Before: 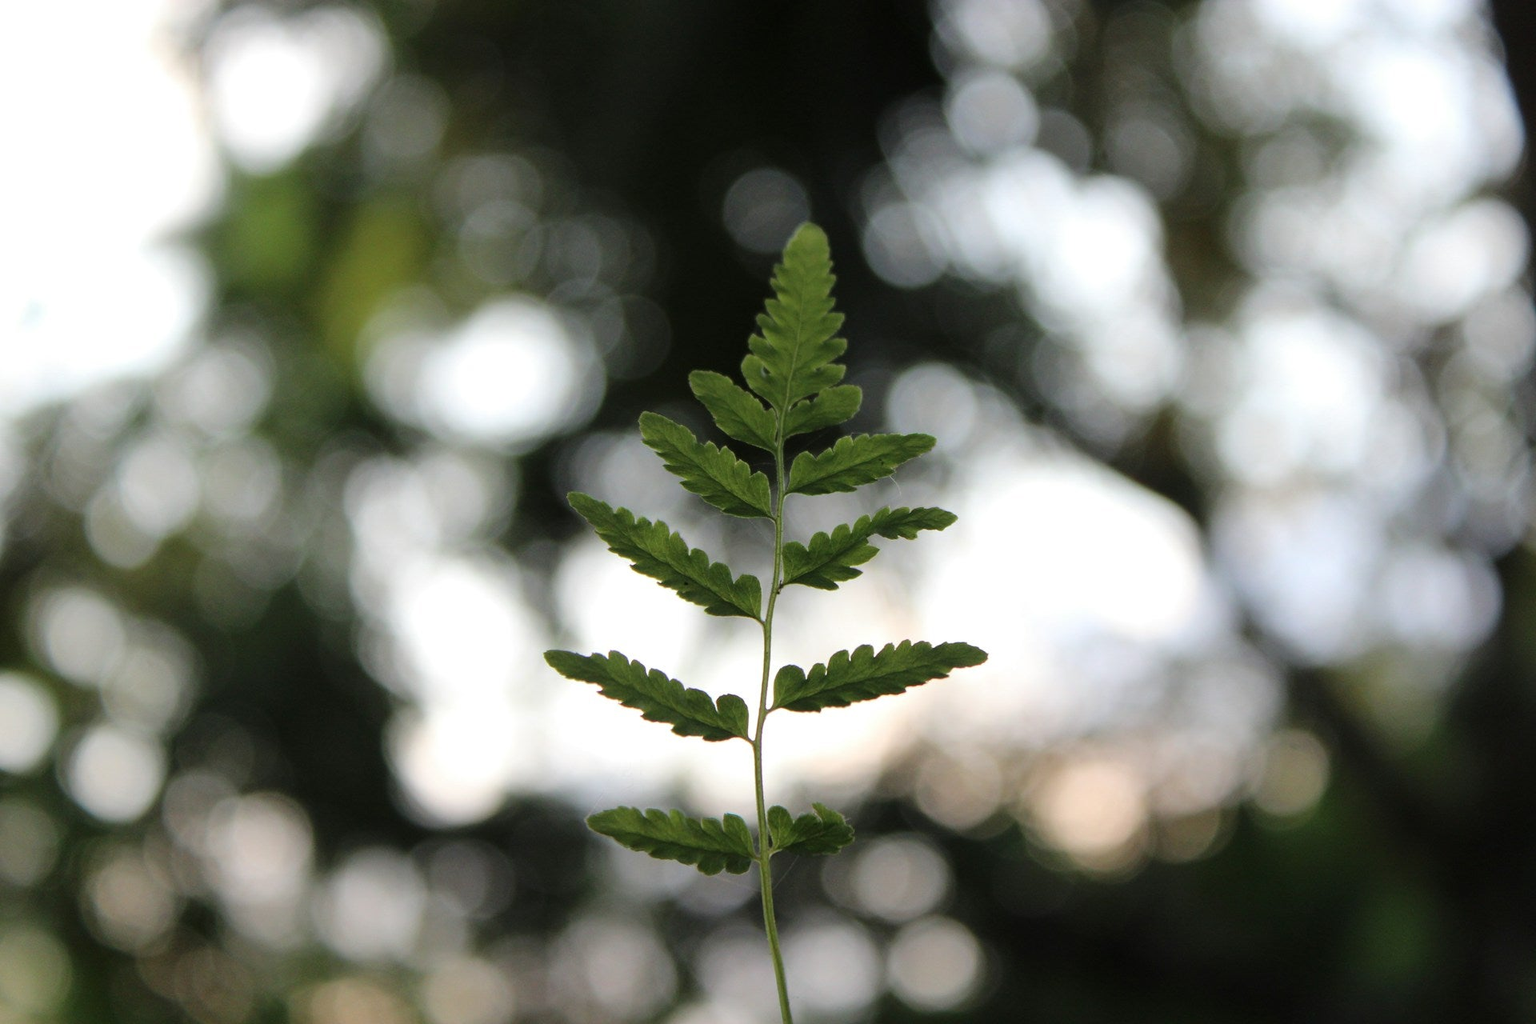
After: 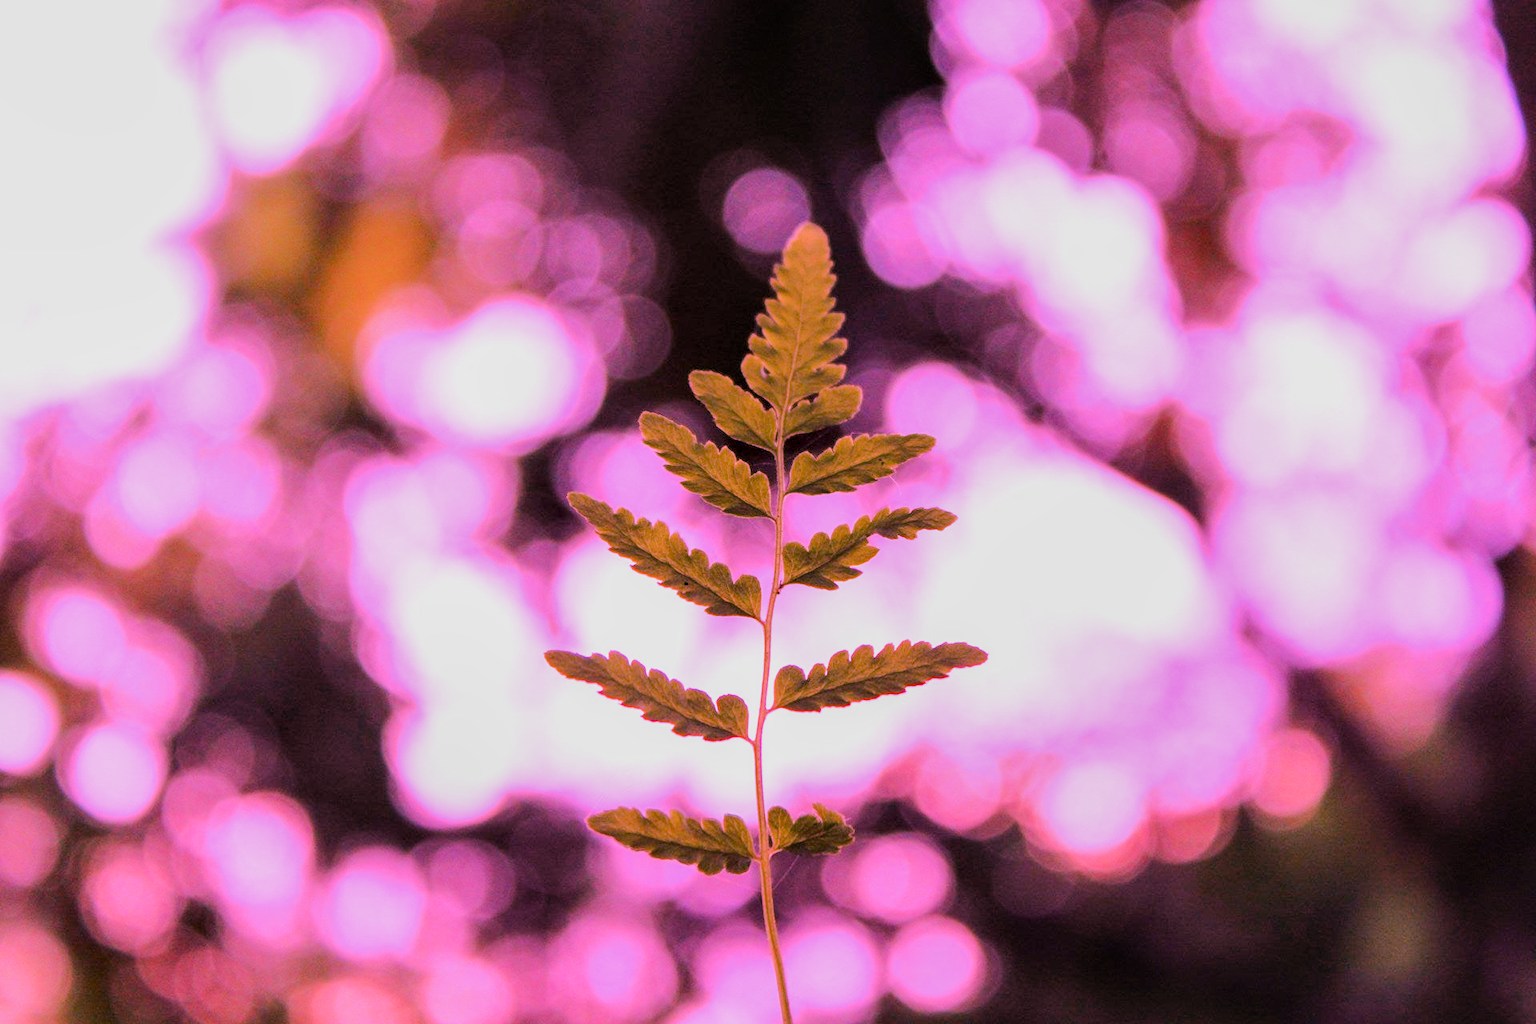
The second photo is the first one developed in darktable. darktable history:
local contrast: on, module defaults
raw chromatic aberrations: on, module defaults
color balance rgb: perceptual saturation grading › global saturation 25%, perceptual brilliance grading › mid-tones 10%, perceptual brilliance grading › shadows 15%, global vibrance 20%
exposure: black level correction 0.001, exposure 0.5 EV, compensate exposure bias true, compensate highlight preservation false
filmic rgb: black relative exposure -7.65 EV, white relative exposure 4.56 EV, hardness 3.61
highlight reconstruction: method reconstruct color, iterations 1, diameter of reconstruction 64 px
hot pixels: on, module defaults
lens correction: scale 1.01, crop 1, focal 85, aperture 2.8, distance 10.02, camera "Canon EOS RP", lens "Canon RF 85mm F2 MACRO IS STM"
raw denoise: x [[0, 0.25, 0.5, 0.75, 1] ×4]
tone equalizer "mask blending: all purposes": on, module defaults
white balance: red 2, blue 1.701
